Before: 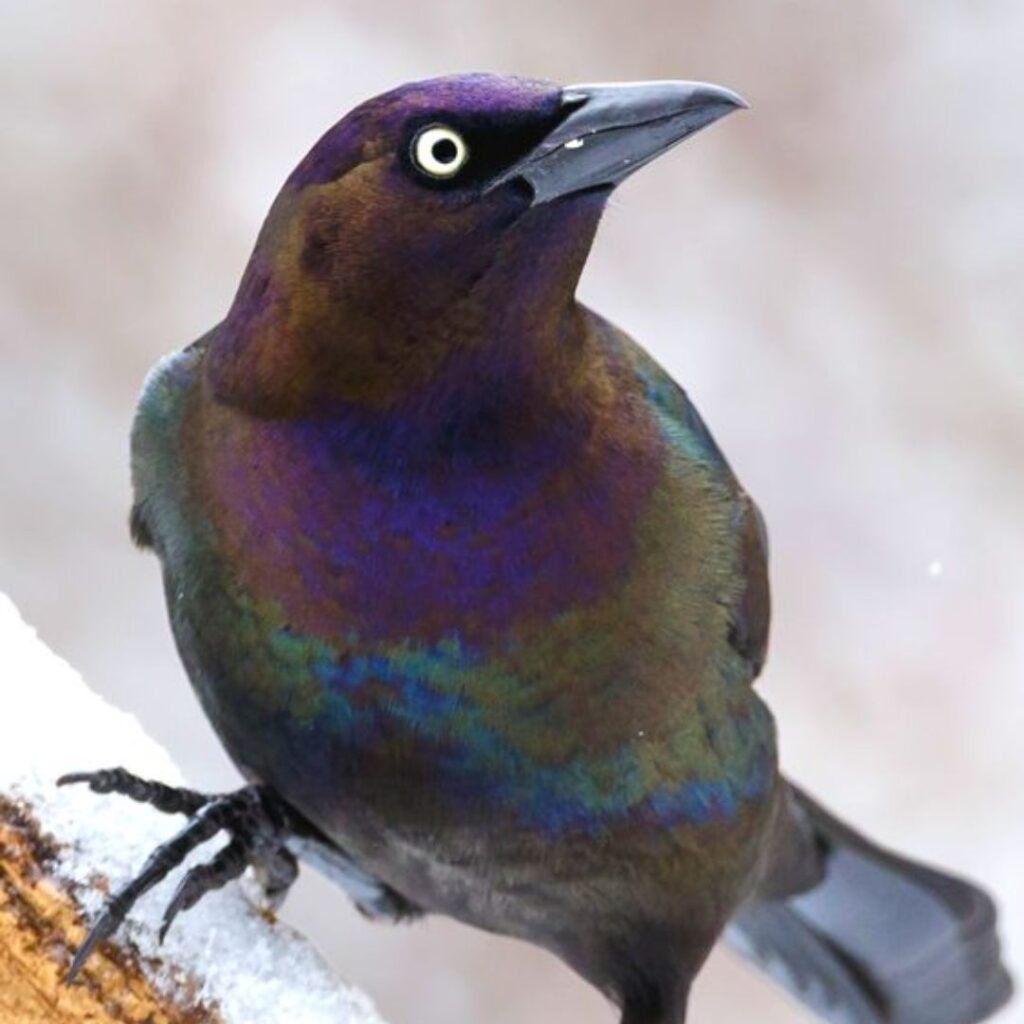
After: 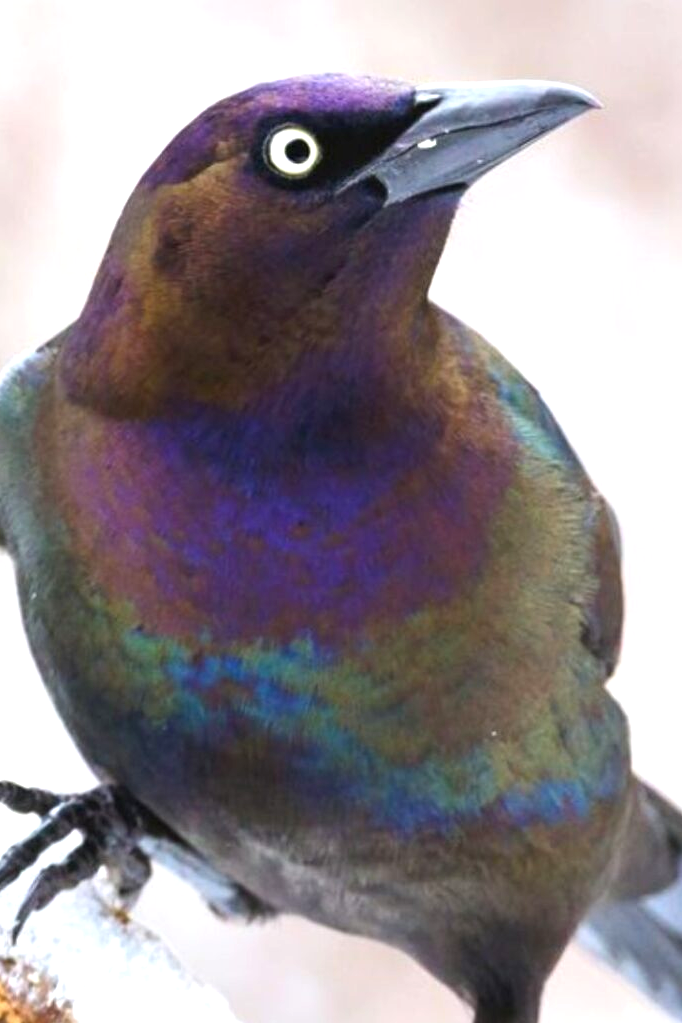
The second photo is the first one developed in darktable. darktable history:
exposure: black level correction 0, exposure 0.685 EV, compensate highlight preservation false
crop and rotate: left 14.36%, right 18.969%
